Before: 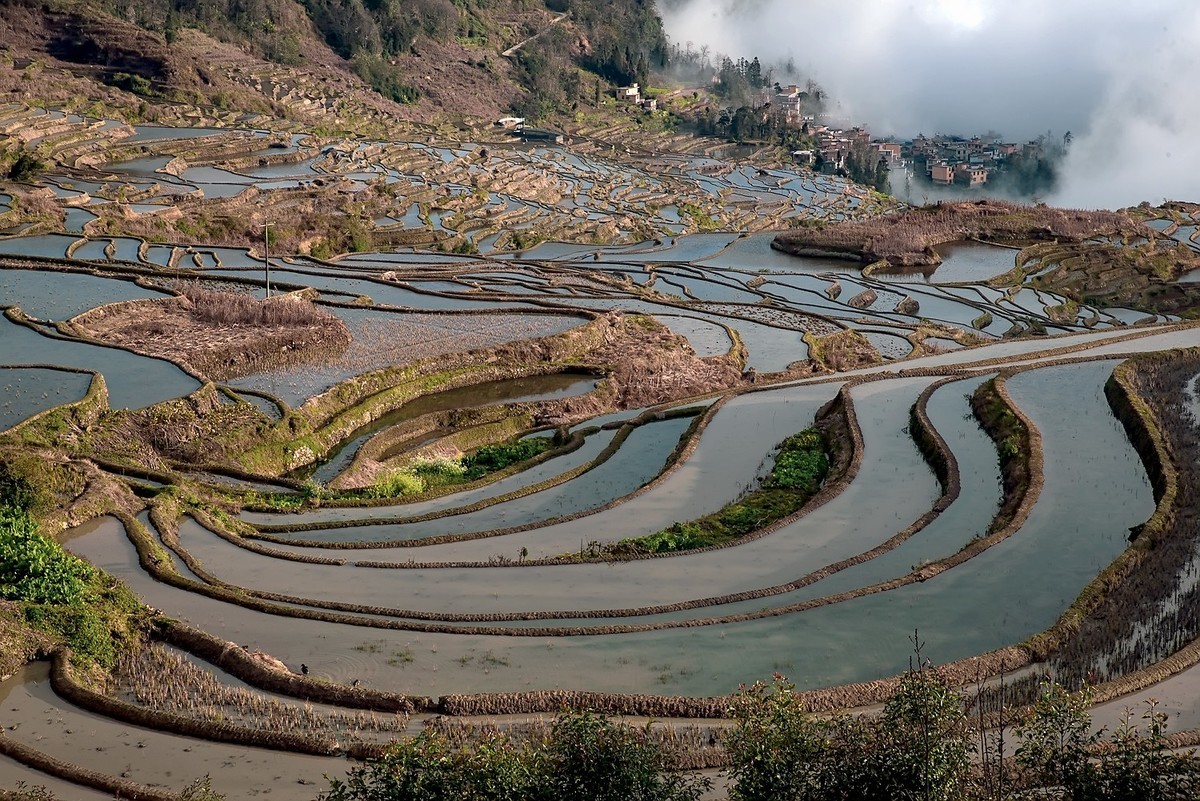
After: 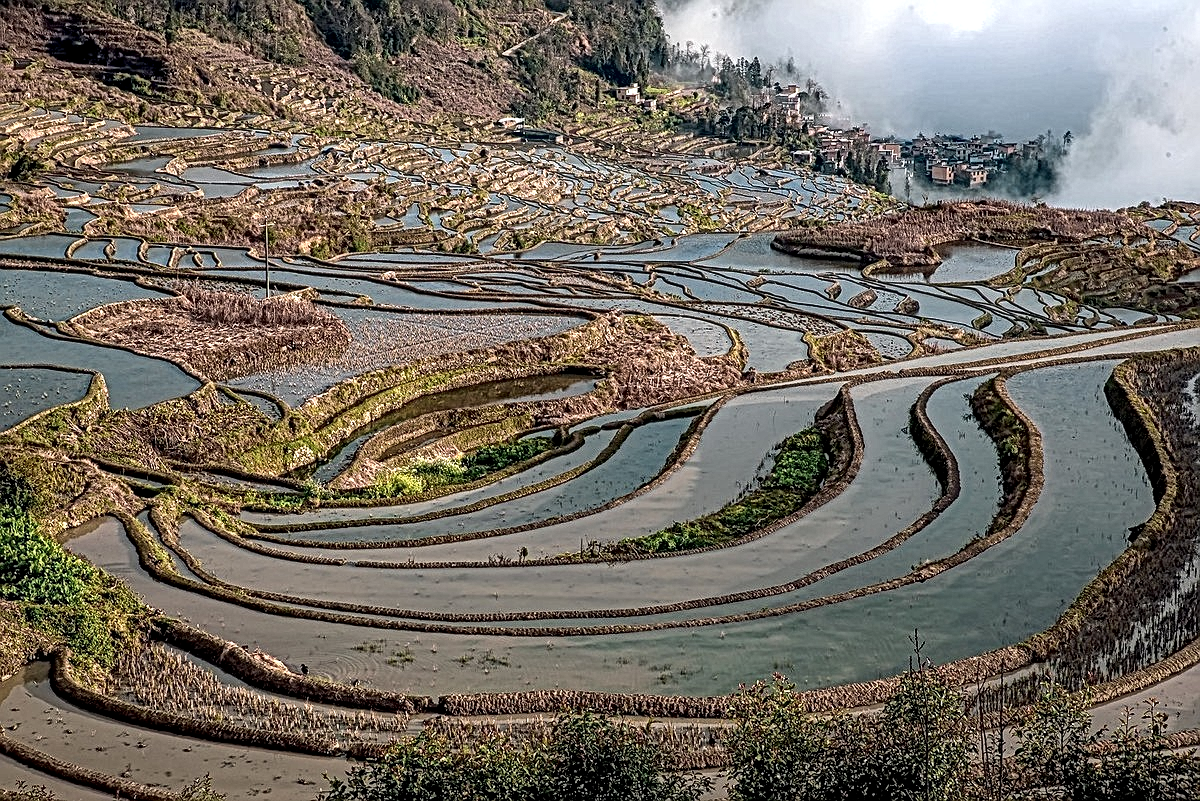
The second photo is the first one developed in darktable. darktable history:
local contrast: mode bilateral grid, contrast 20, coarseness 3, detail 299%, midtone range 0.2
levels: levels [0.016, 0.484, 0.953]
